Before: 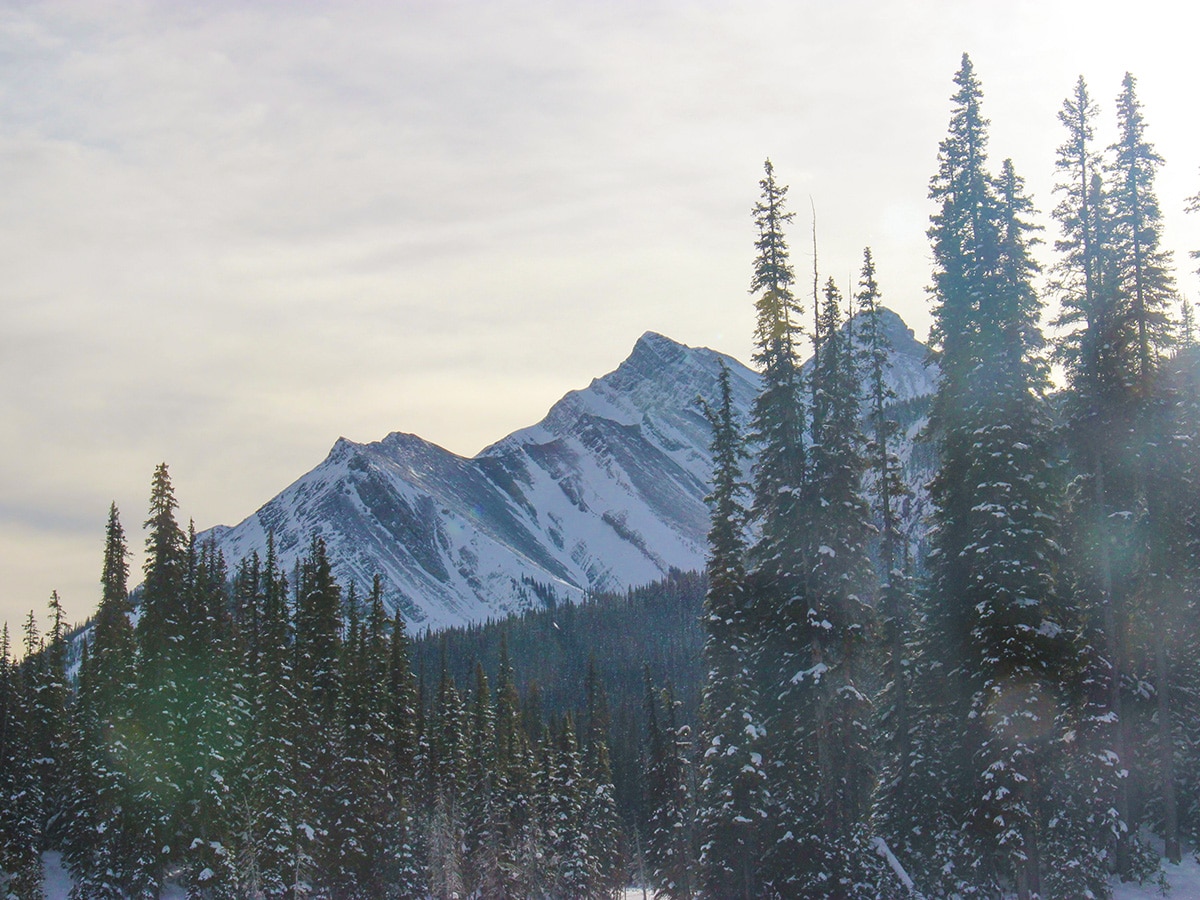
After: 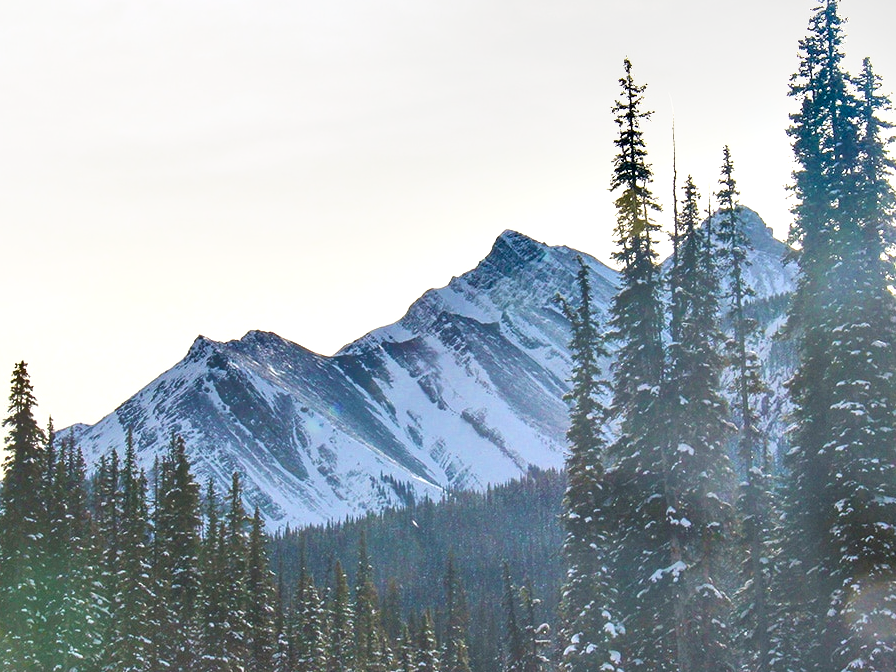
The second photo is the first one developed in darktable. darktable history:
shadows and highlights: soften with gaussian
crop and rotate: left 11.831%, top 11.346%, right 13.429%, bottom 13.899%
color balance: on, module defaults
exposure: black level correction 0, exposure 0.9 EV, compensate highlight preservation false
